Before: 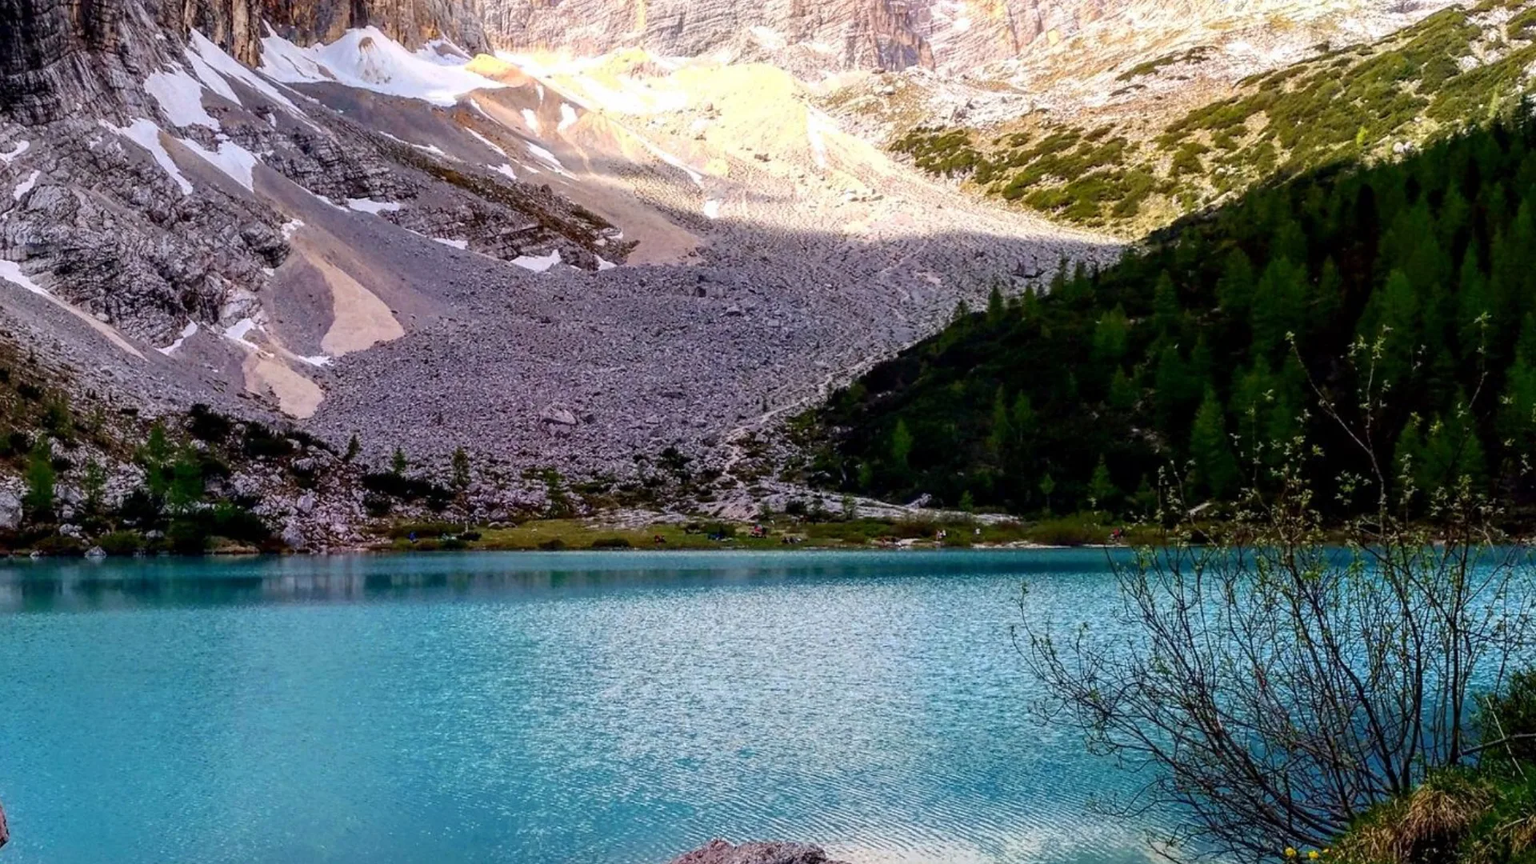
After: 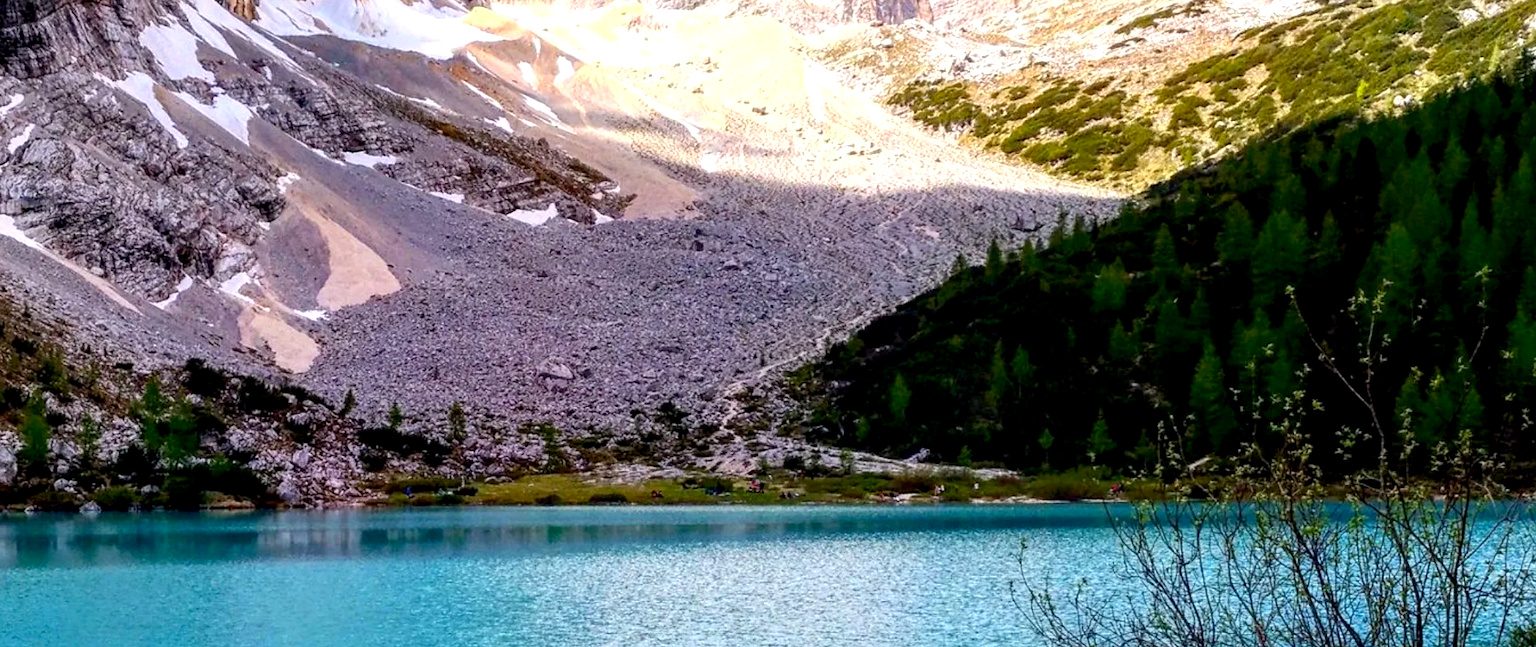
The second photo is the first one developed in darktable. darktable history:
crop: left 0.387%, top 5.469%, bottom 19.809%
color balance: output saturation 110%
exposure: black level correction 0.003, exposure 0.383 EV, compensate highlight preservation false
